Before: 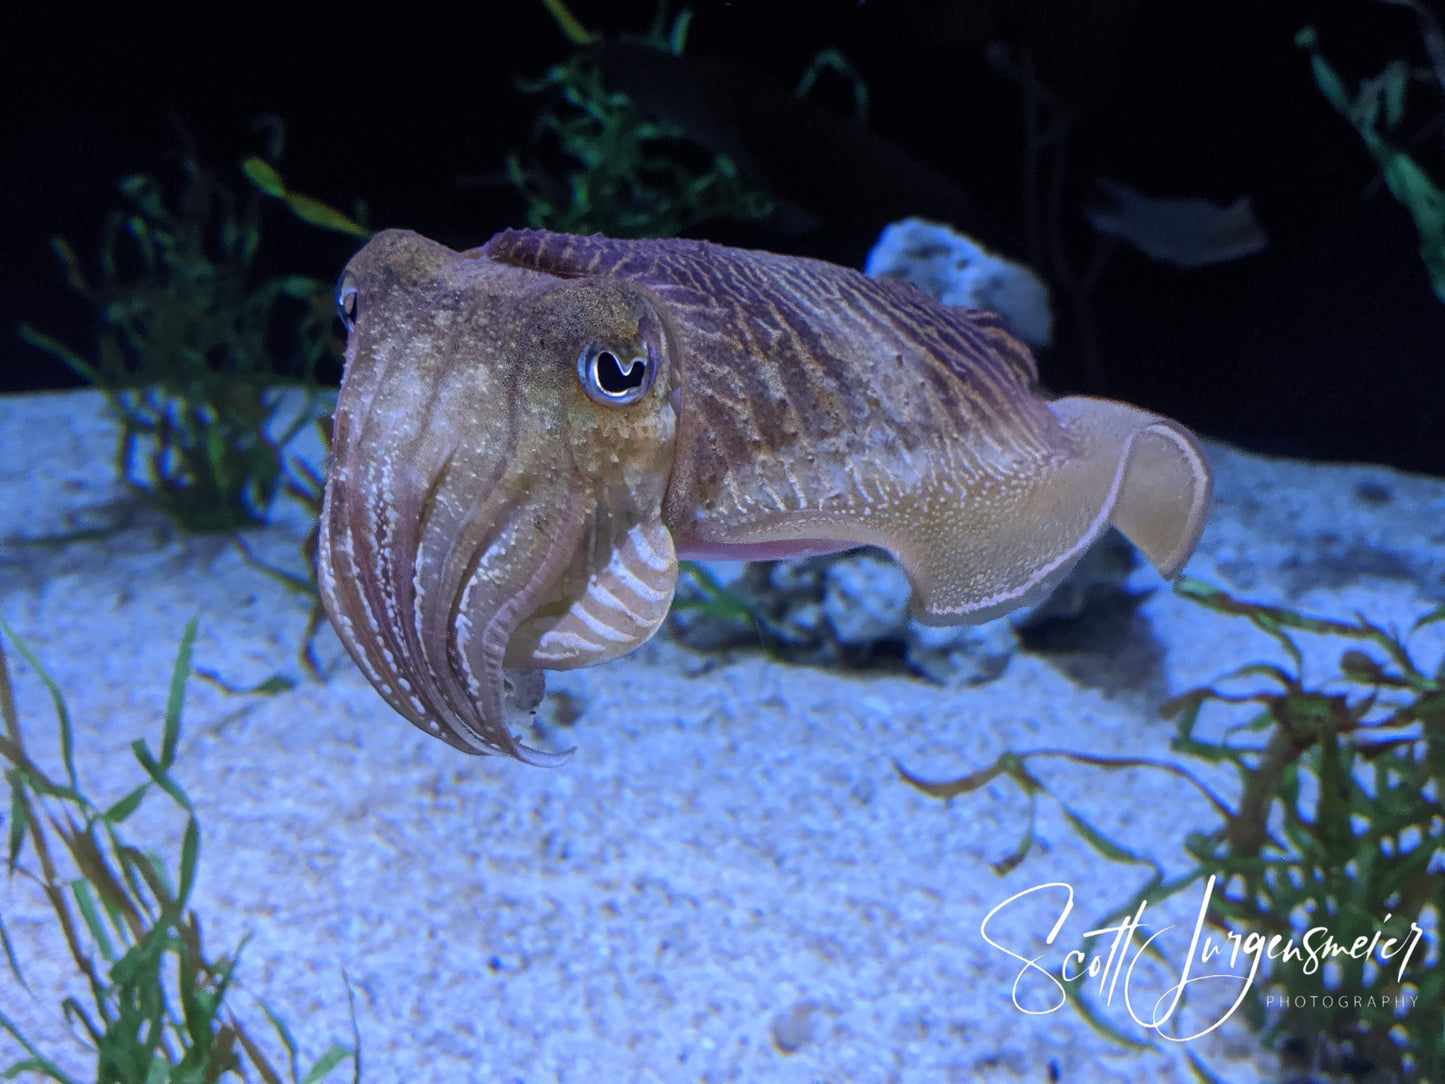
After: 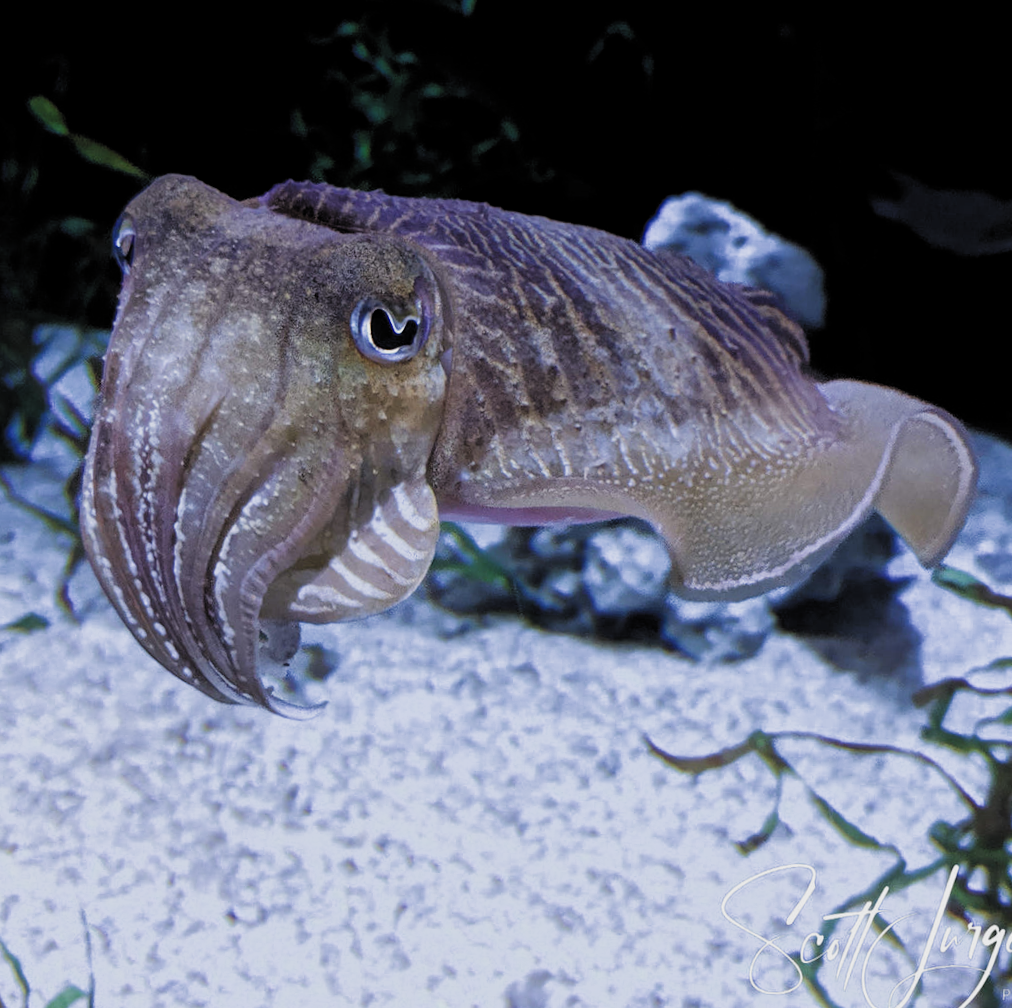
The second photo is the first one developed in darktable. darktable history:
filmic rgb: black relative exposure -4.93 EV, white relative exposure 2.83 EV, hardness 3.72, color science v5 (2021), contrast in shadows safe, contrast in highlights safe
crop and rotate: angle -3.25°, left 13.979%, top 0.039%, right 10.777%, bottom 0.043%
